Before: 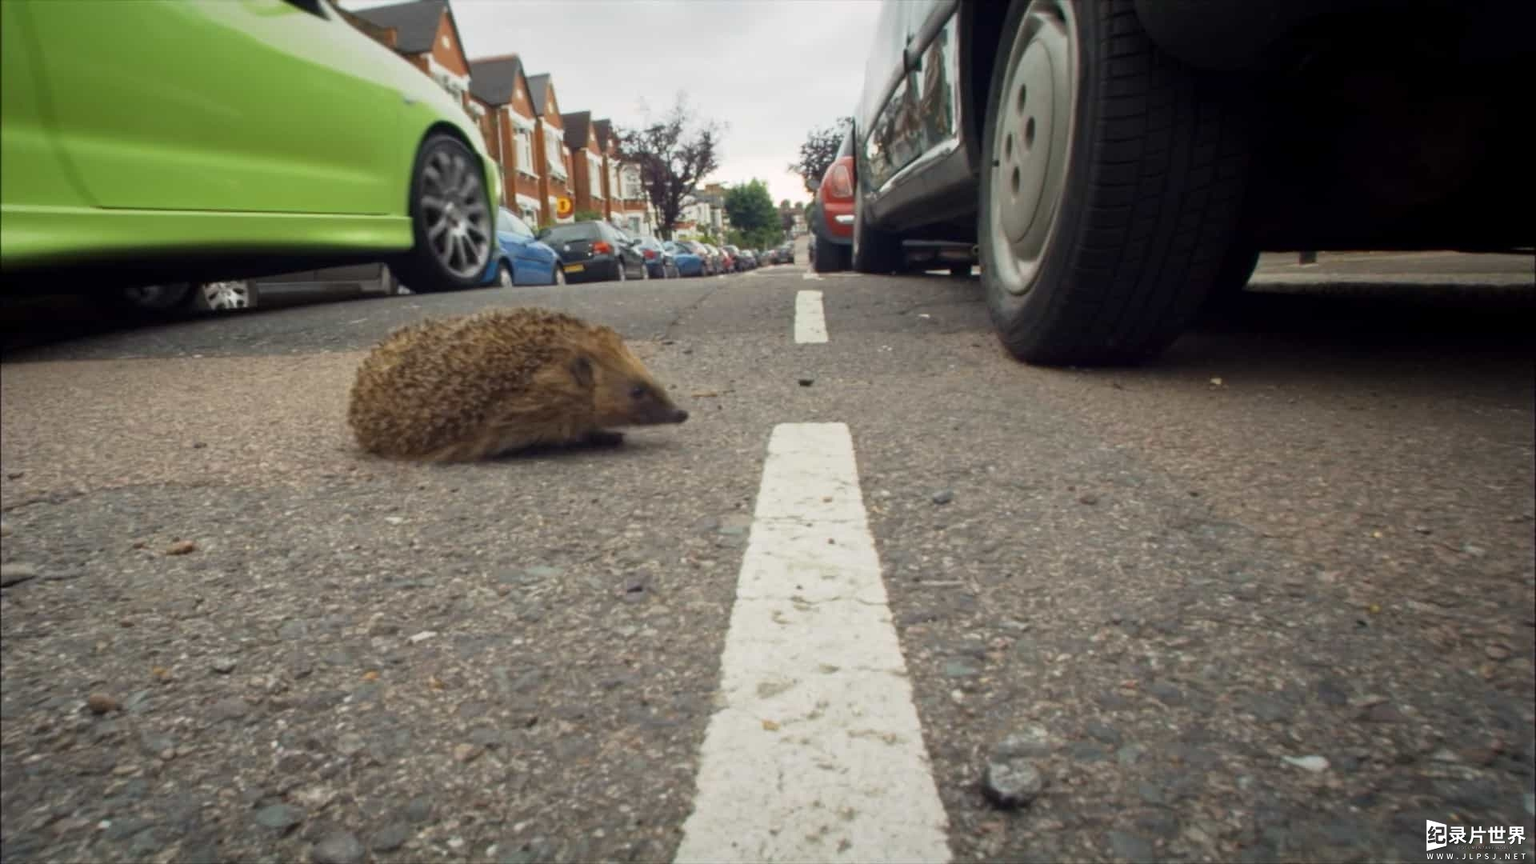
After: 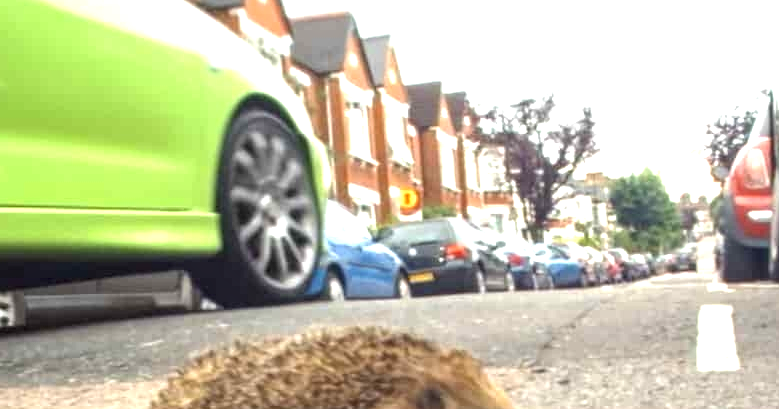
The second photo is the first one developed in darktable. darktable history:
exposure: black level correction 0, exposure 1.45 EV, compensate exposure bias true, compensate highlight preservation false
crop: left 15.452%, top 5.459%, right 43.956%, bottom 56.62%
local contrast: on, module defaults
